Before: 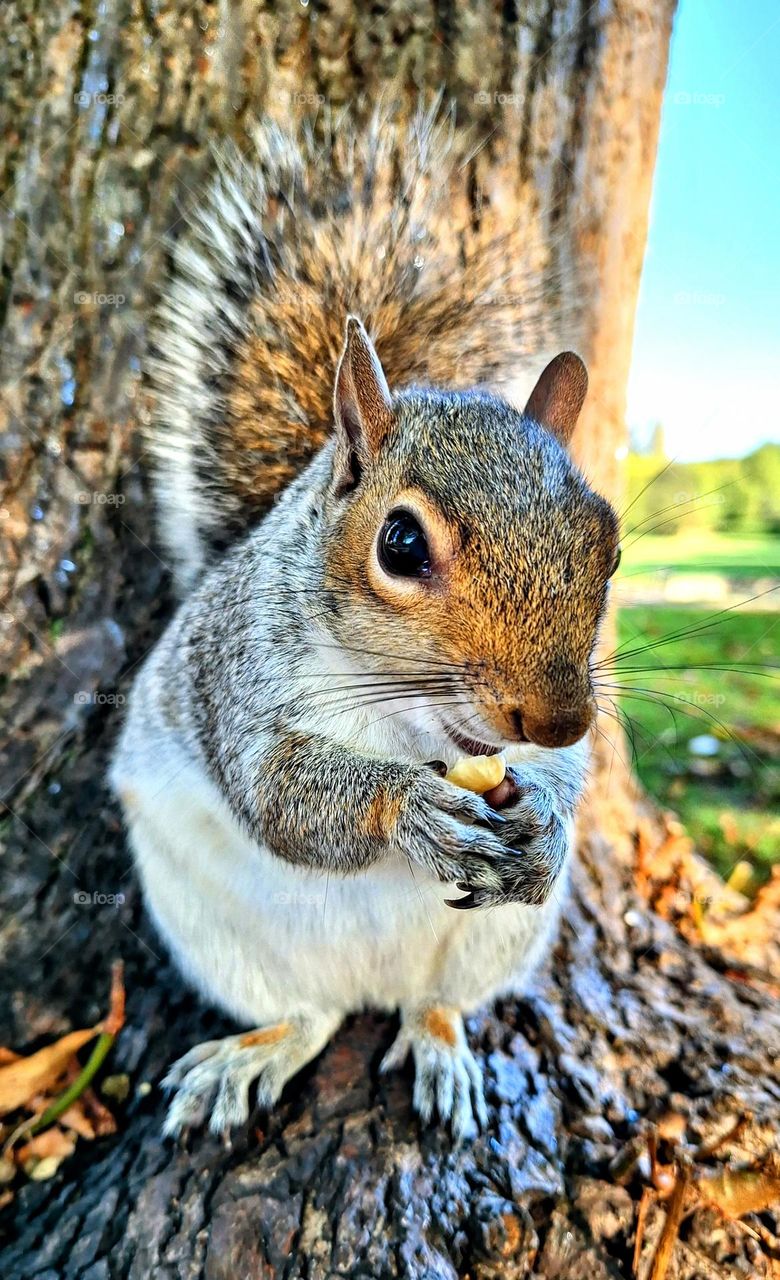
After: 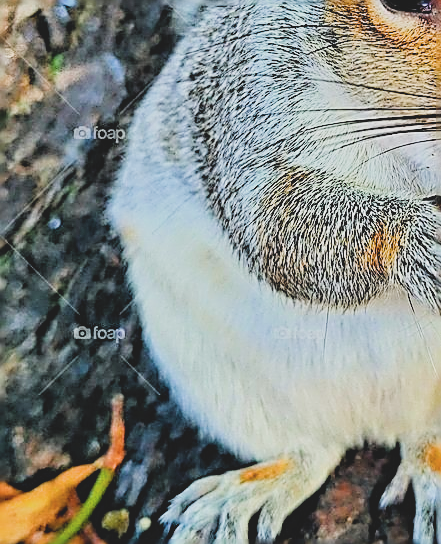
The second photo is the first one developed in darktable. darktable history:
filmic rgb: black relative exposure -7.47 EV, white relative exposure 4.86 EV, hardness 3.4, iterations of high-quality reconstruction 0
color balance rgb: global offset › luminance 0.743%, perceptual saturation grading › global saturation 29.665%, global vibrance 11.496%, contrast 4.881%
sharpen: amount 1.873
crop: top 44.205%, right 43.424%, bottom 13.26%
exposure: black level correction 0, exposure 0.594 EV, compensate exposure bias true, compensate highlight preservation false
contrast brightness saturation: contrast -0.169, brightness 0.043, saturation -0.12
